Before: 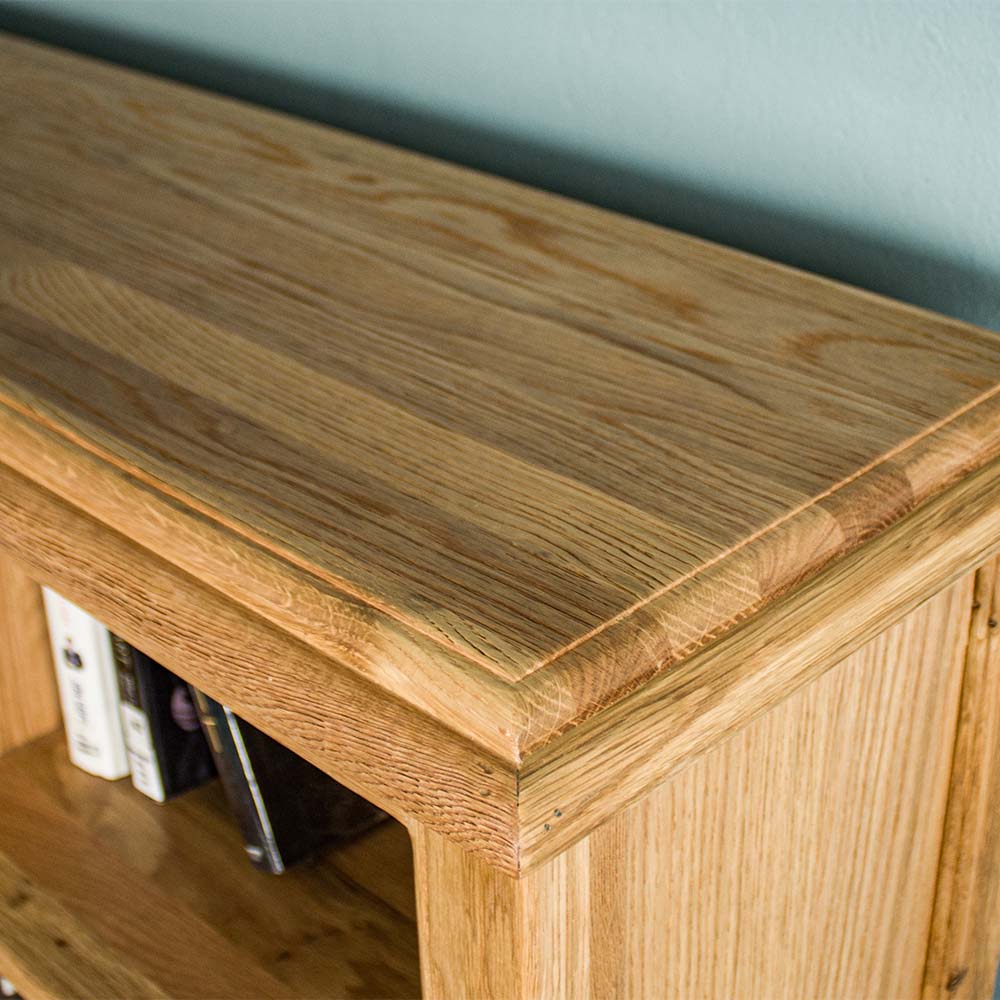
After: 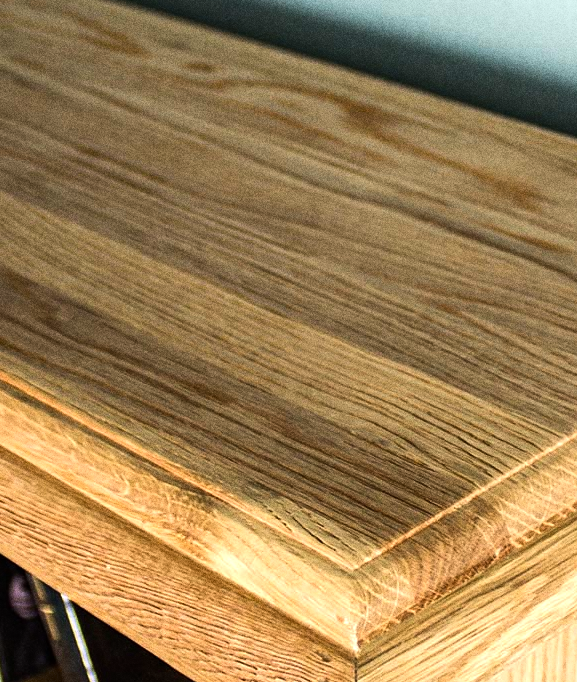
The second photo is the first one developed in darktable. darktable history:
tone equalizer: -8 EV -0.75 EV, -7 EV -0.7 EV, -6 EV -0.6 EV, -5 EV -0.4 EV, -3 EV 0.4 EV, -2 EV 0.6 EV, -1 EV 0.7 EV, +0 EV 0.75 EV, edges refinement/feathering 500, mask exposure compensation -1.57 EV, preserve details no
grain: coarseness 0.09 ISO, strength 40%
crop: left 16.202%, top 11.208%, right 26.045%, bottom 20.557%
